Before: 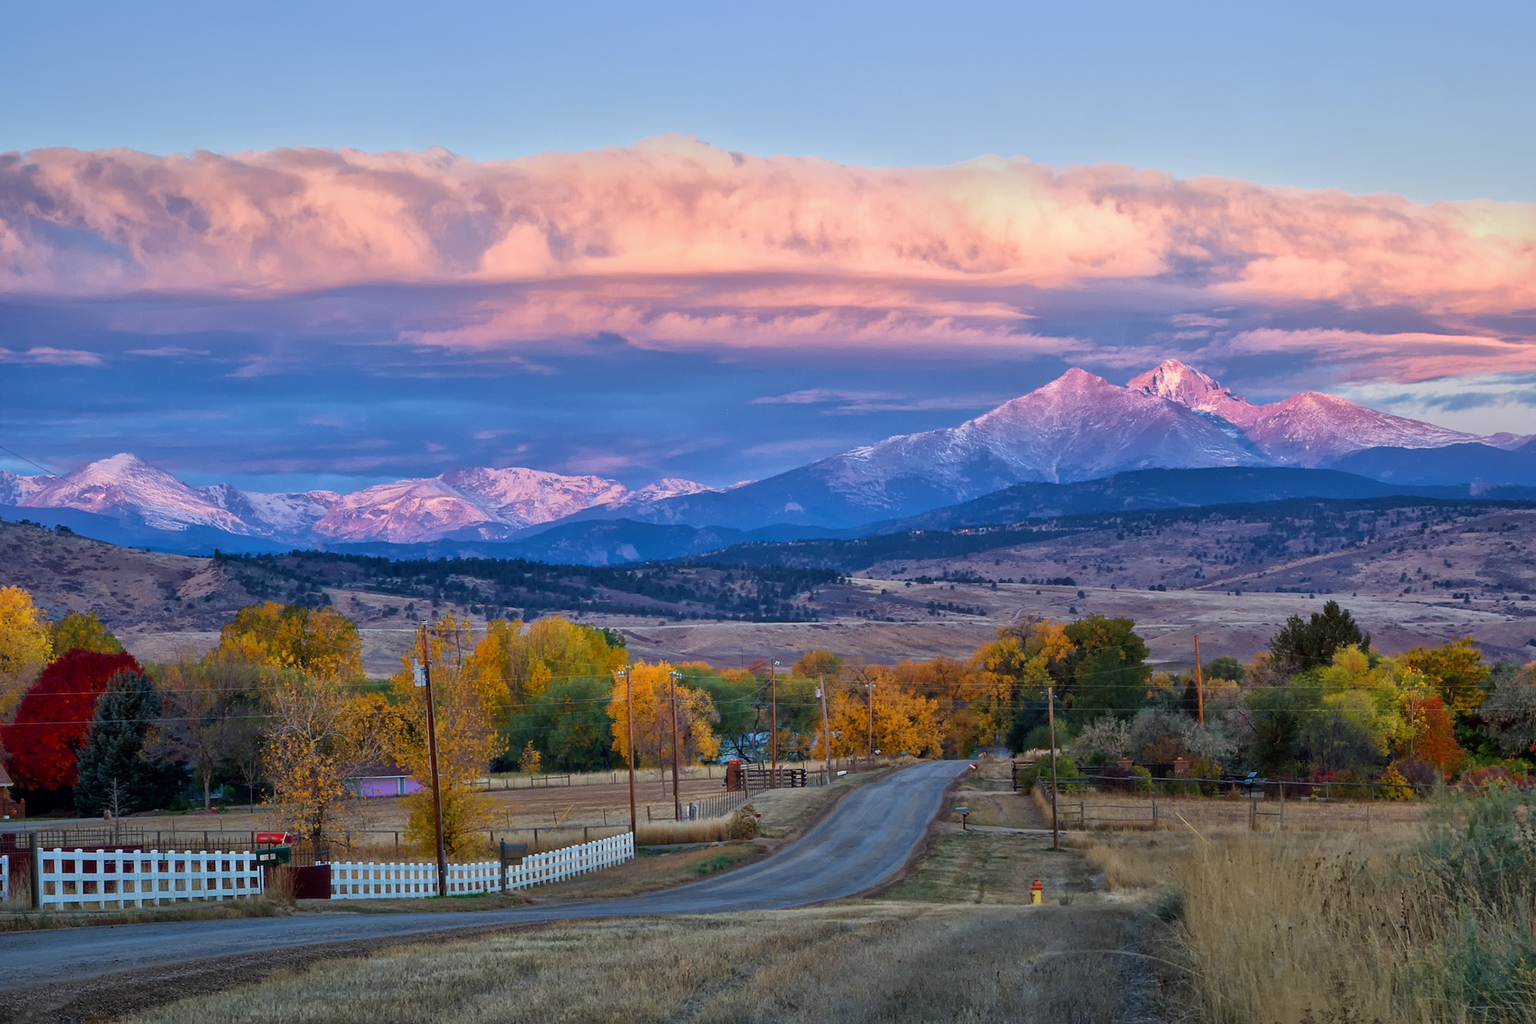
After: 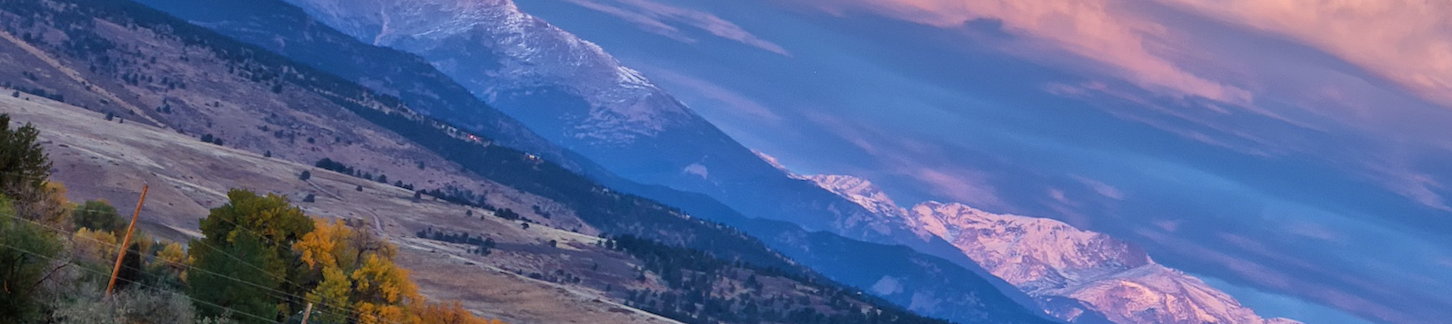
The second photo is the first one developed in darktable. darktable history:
contrast brightness saturation: saturation -0.05
crop and rotate: angle 16.12°, top 30.835%, bottom 35.653%
